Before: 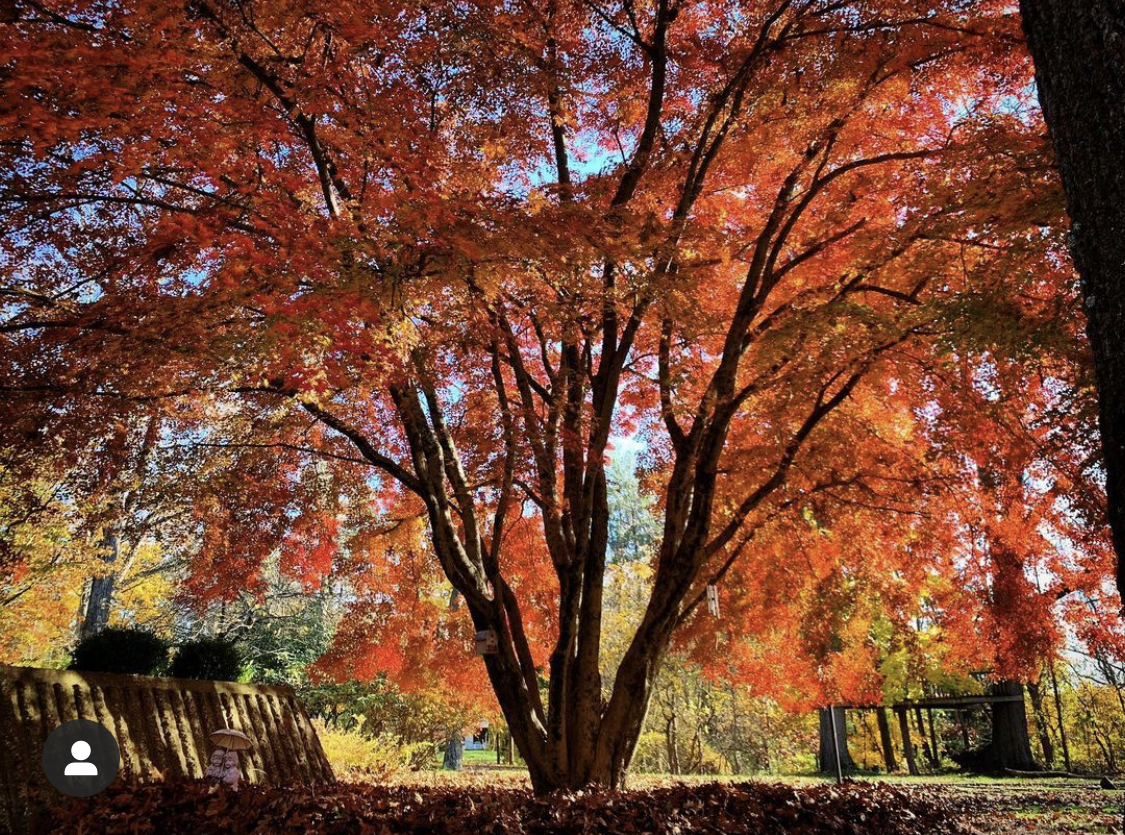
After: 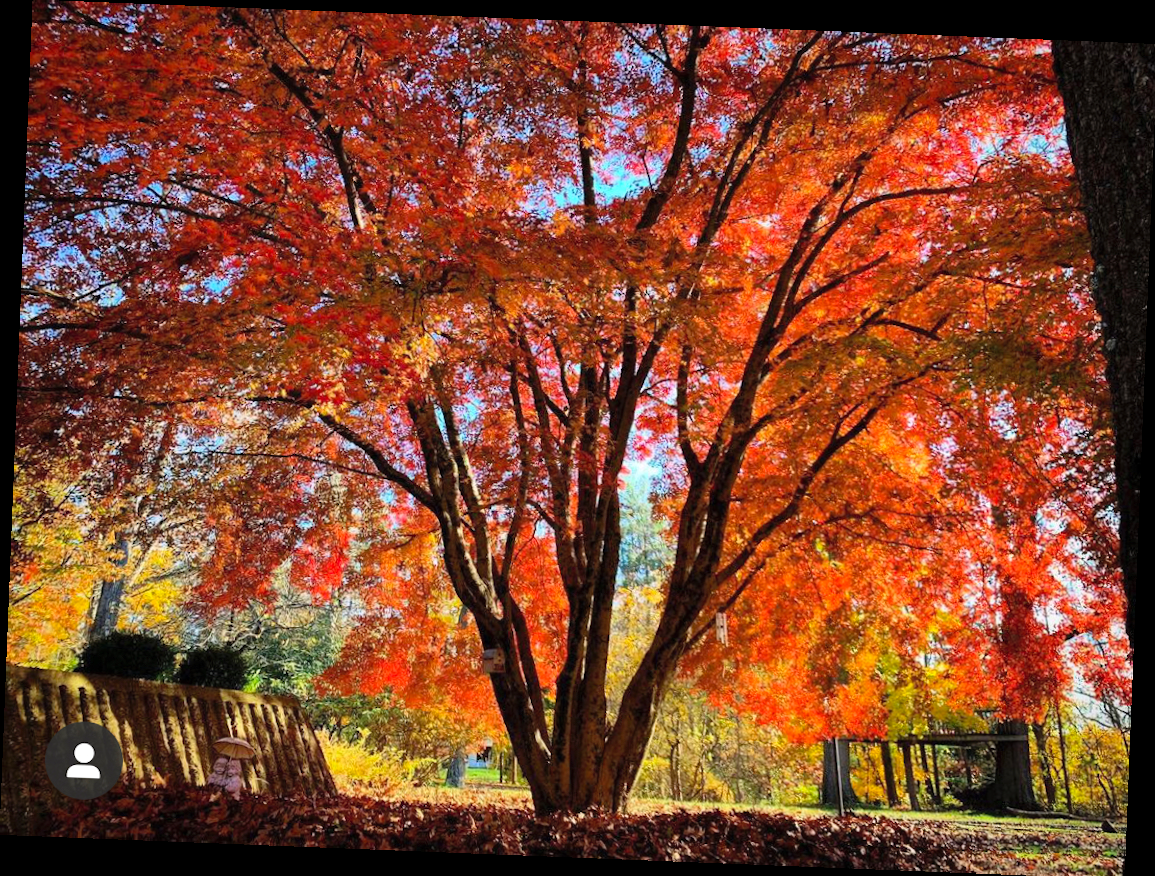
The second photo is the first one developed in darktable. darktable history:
contrast brightness saturation: brightness 0.09, saturation 0.19
crop: top 0.05%, bottom 0.098%
rotate and perspective: rotation 2.27°, automatic cropping off
